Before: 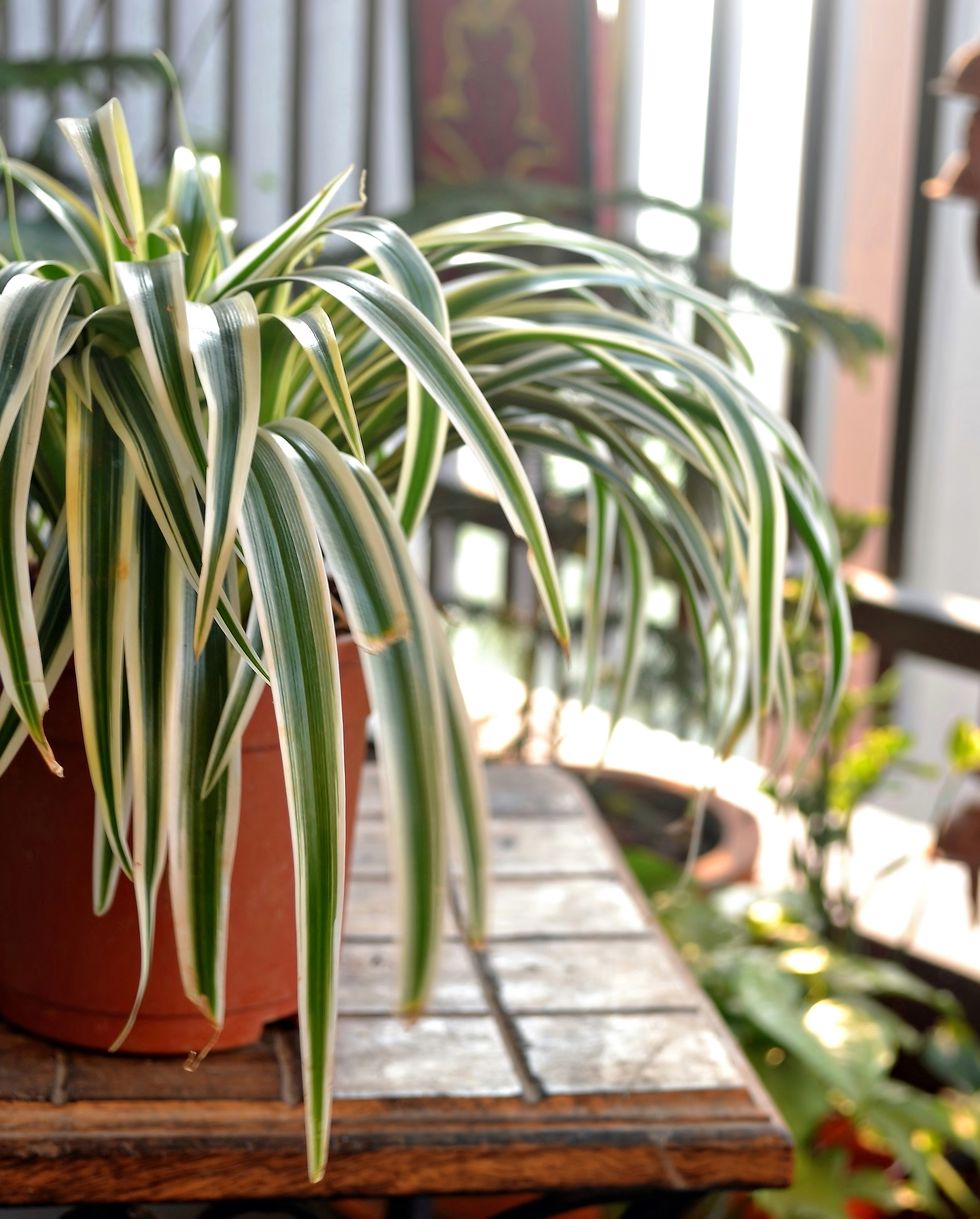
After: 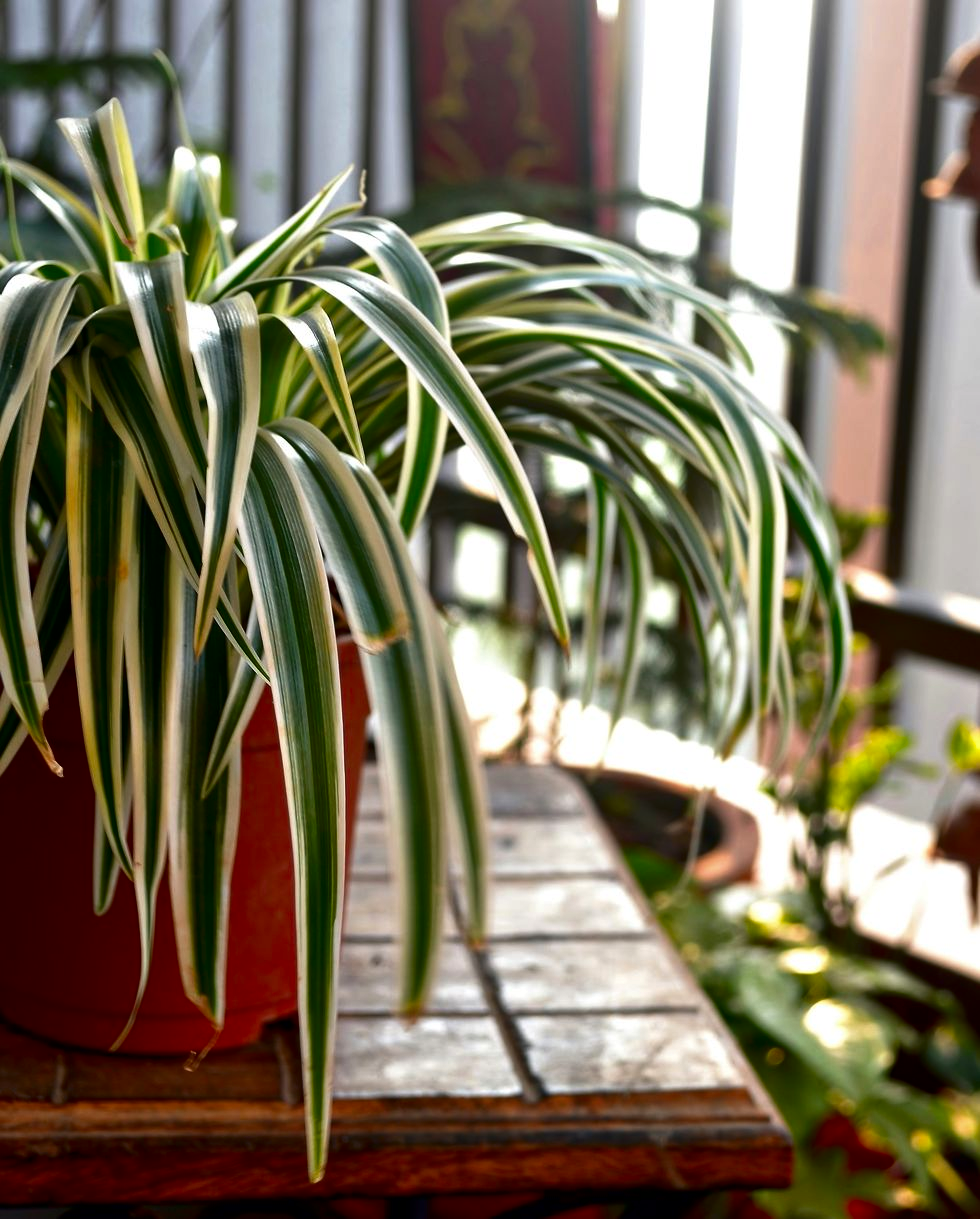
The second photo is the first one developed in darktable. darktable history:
contrast brightness saturation: contrast 0.105, brightness -0.273, saturation 0.139
